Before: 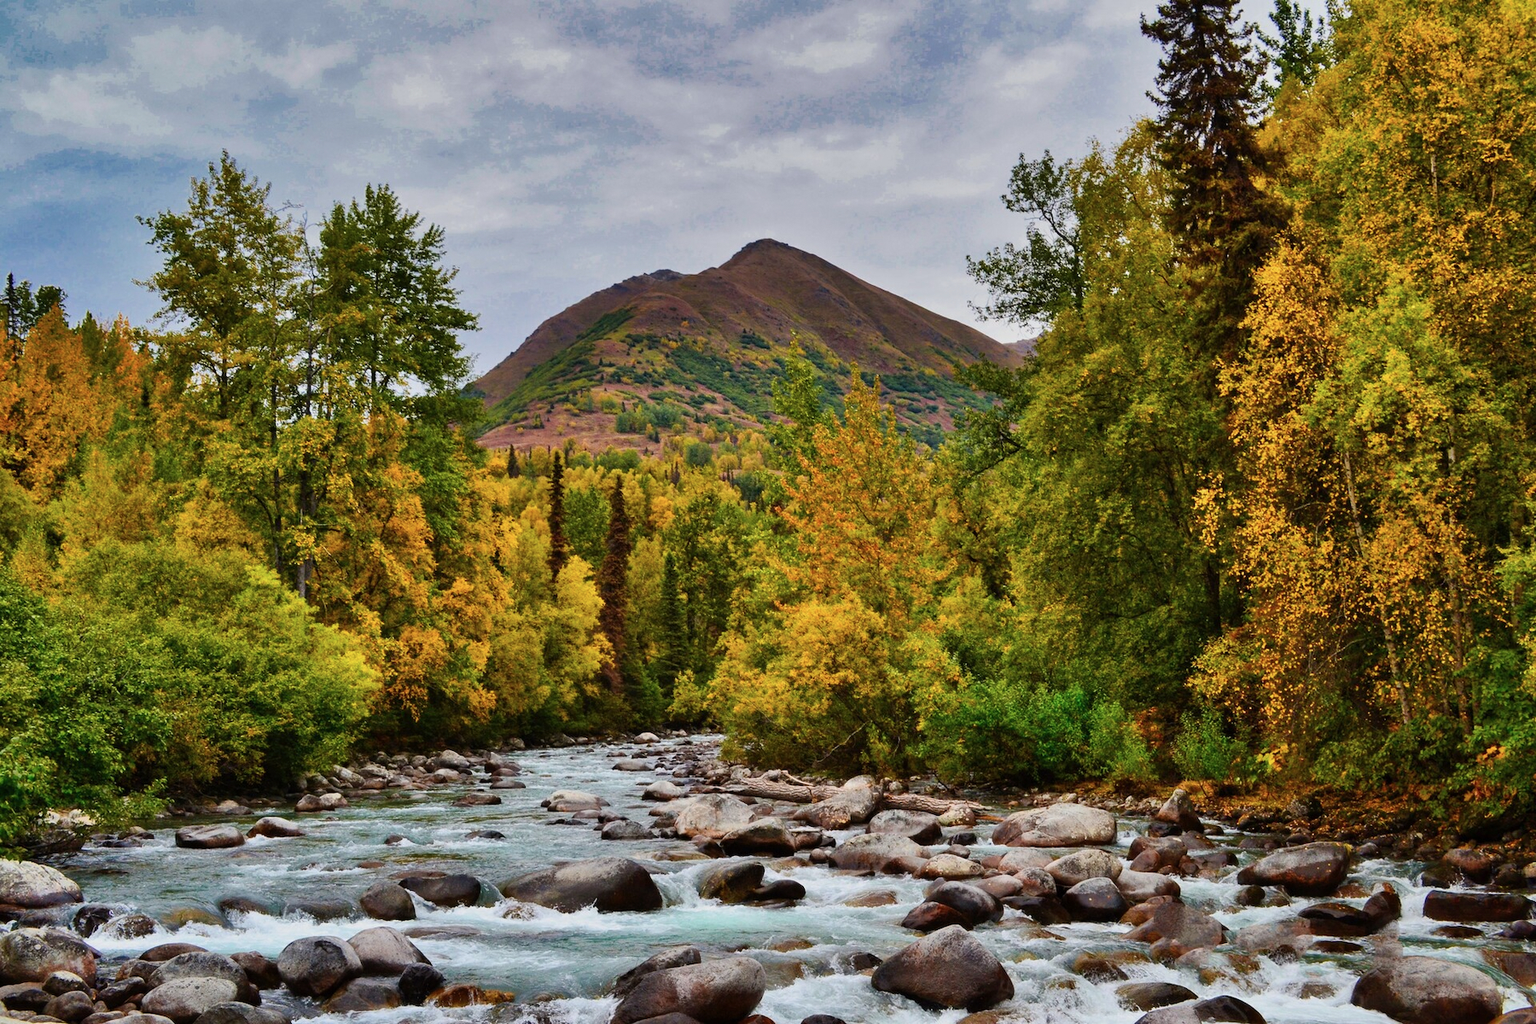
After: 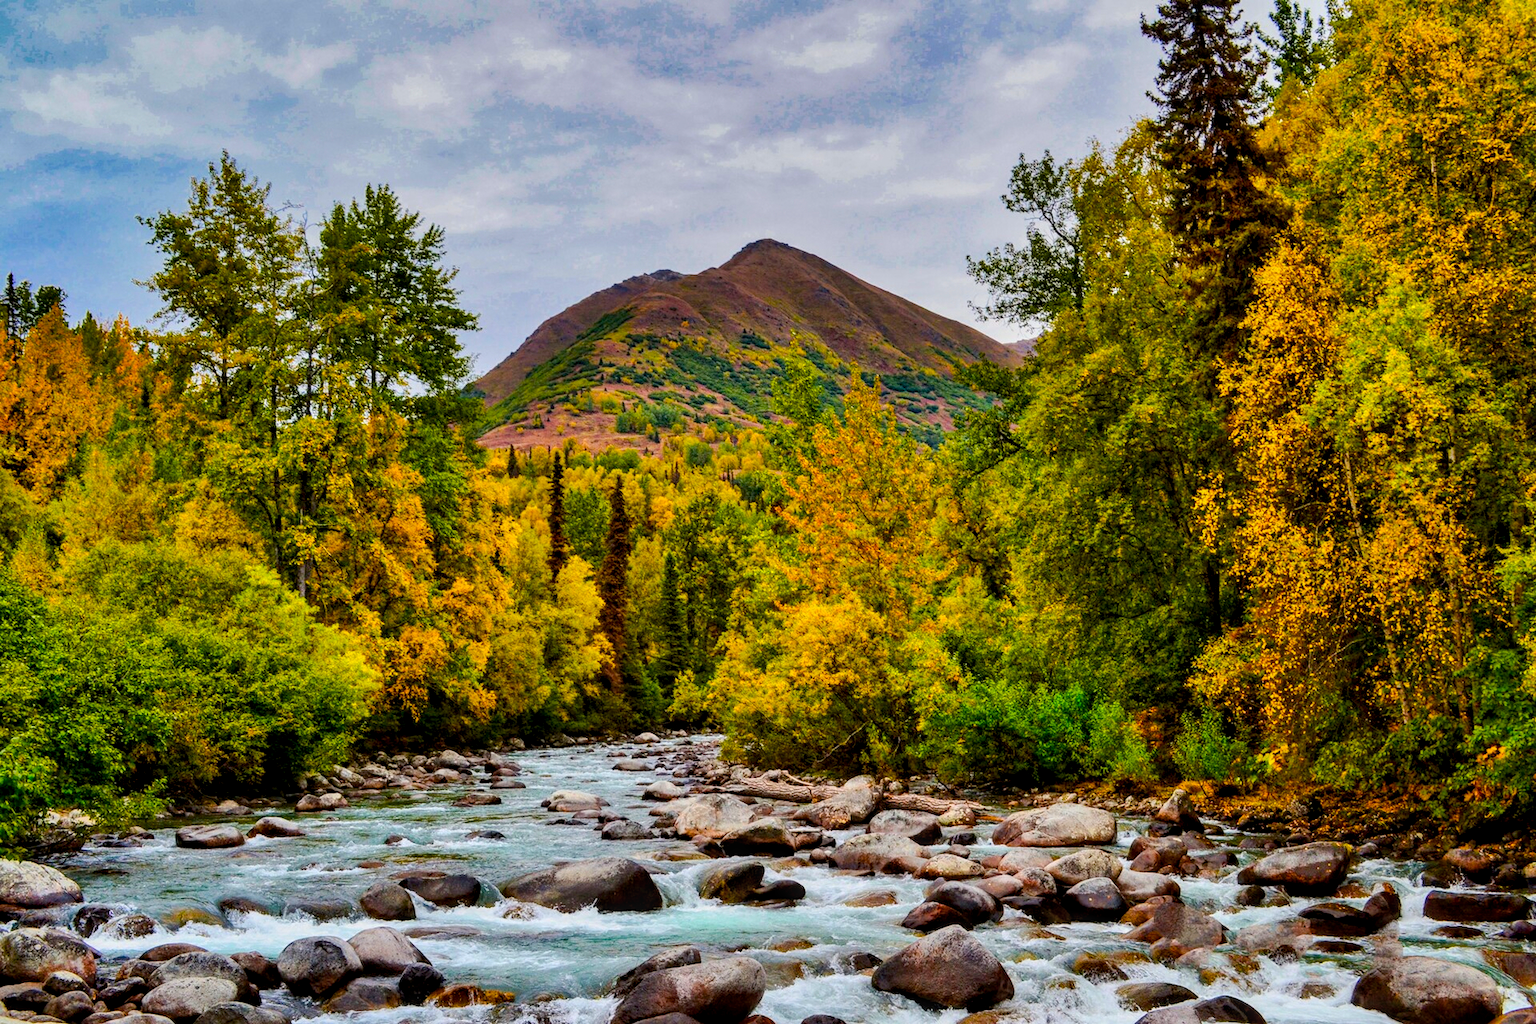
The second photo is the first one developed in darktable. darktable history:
local contrast: detail 130%
color balance rgb: perceptual saturation grading › global saturation 25%, perceptual brilliance grading › mid-tones 10%, perceptual brilliance grading › shadows 15%, global vibrance 20%
